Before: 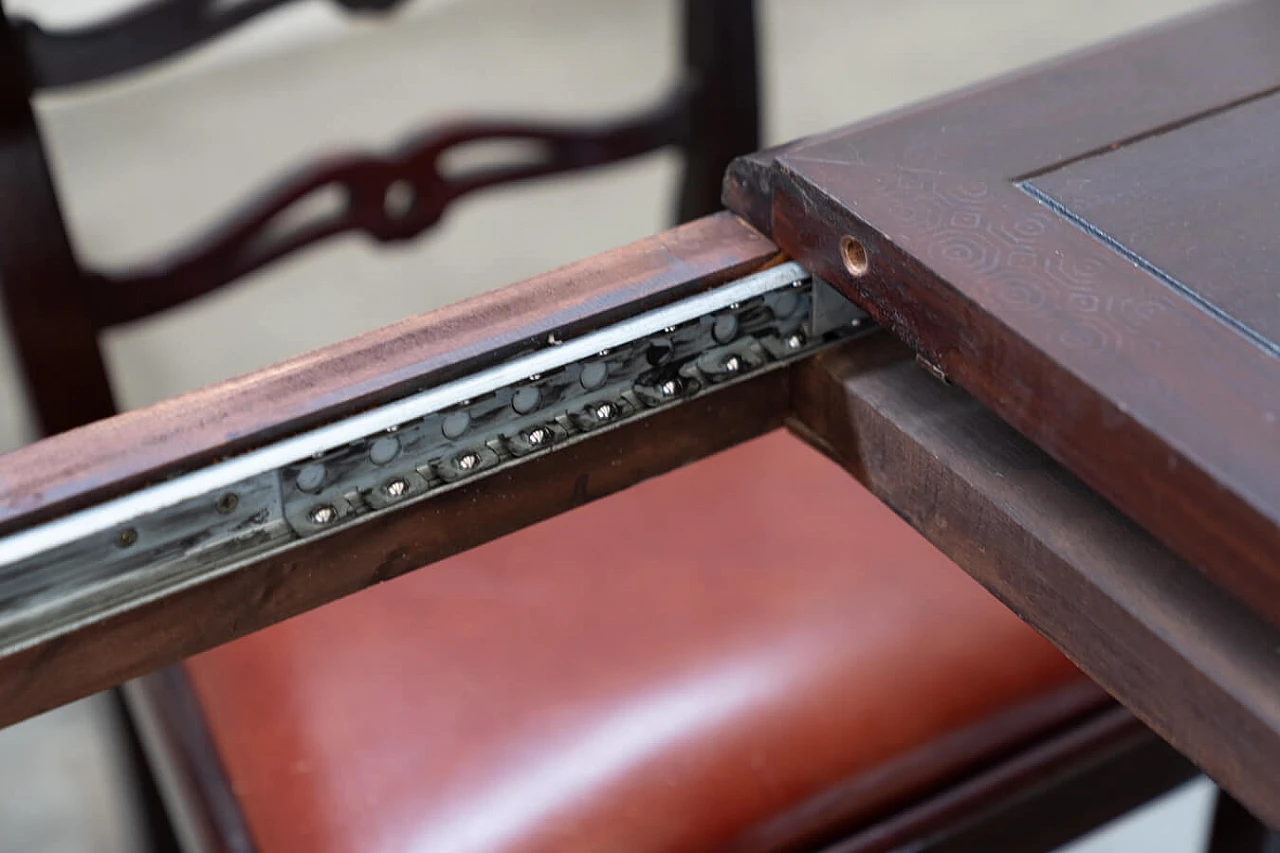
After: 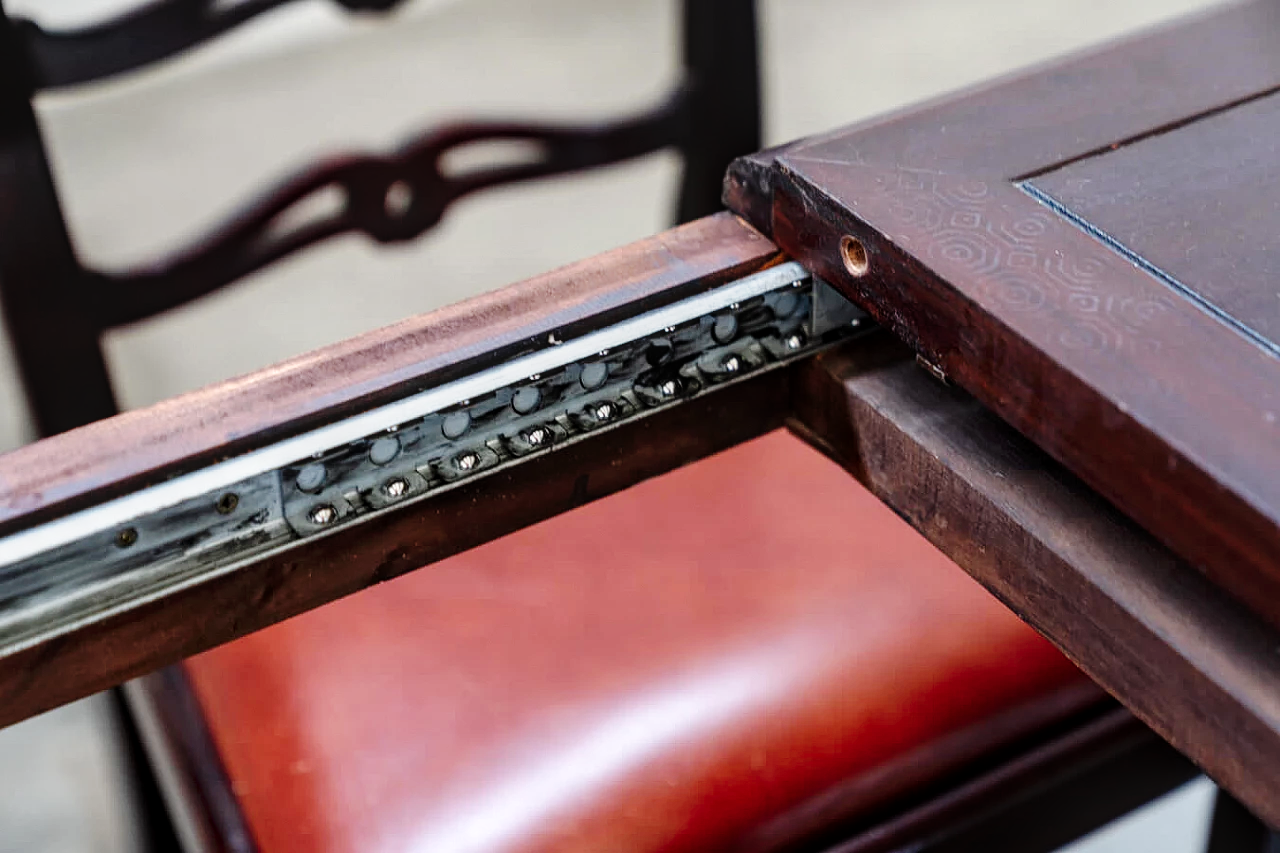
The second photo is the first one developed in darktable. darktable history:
tone curve: curves: ch0 [(0, 0) (0.003, 0.003) (0.011, 0.005) (0.025, 0.008) (0.044, 0.012) (0.069, 0.02) (0.1, 0.031) (0.136, 0.047) (0.177, 0.088) (0.224, 0.141) (0.277, 0.222) (0.335, 0.32) (0.399, 0.425) (0.468, 0.524) (0.543, 0.623) (0.623, 0.716) (0.709, 0.796) (0.801, 0.88) (0.898, 0.959) (1, 1)], preserve colors none
local contrast: on, module defaults
